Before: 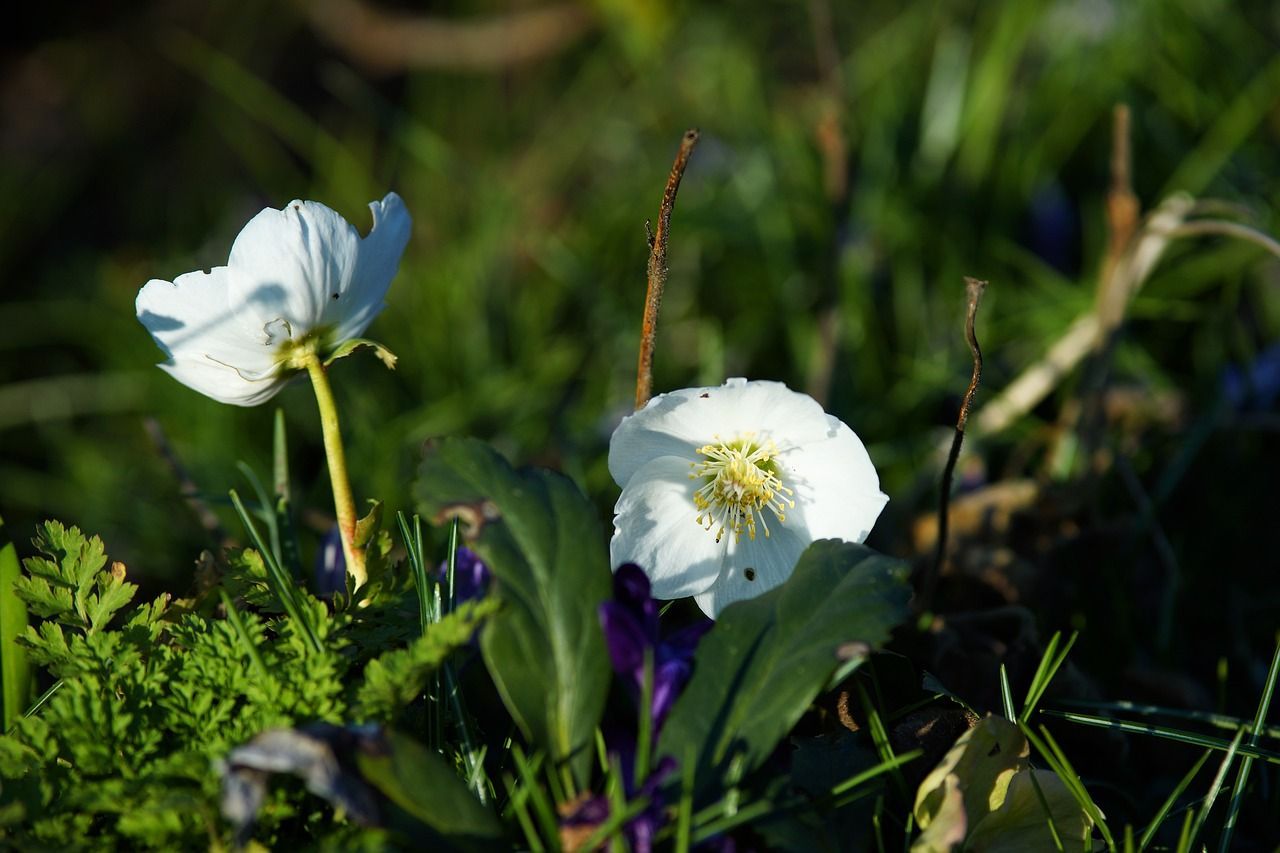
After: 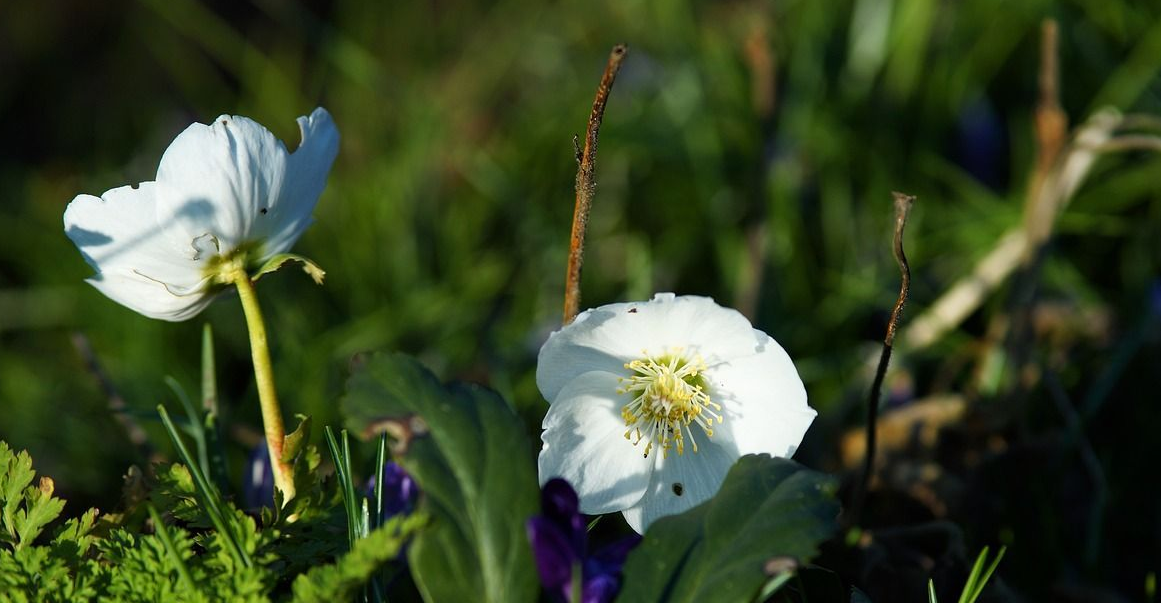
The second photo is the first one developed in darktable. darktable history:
crop: left 5.675%, top 10.001%, right 3.559%, bottom 19.241%
